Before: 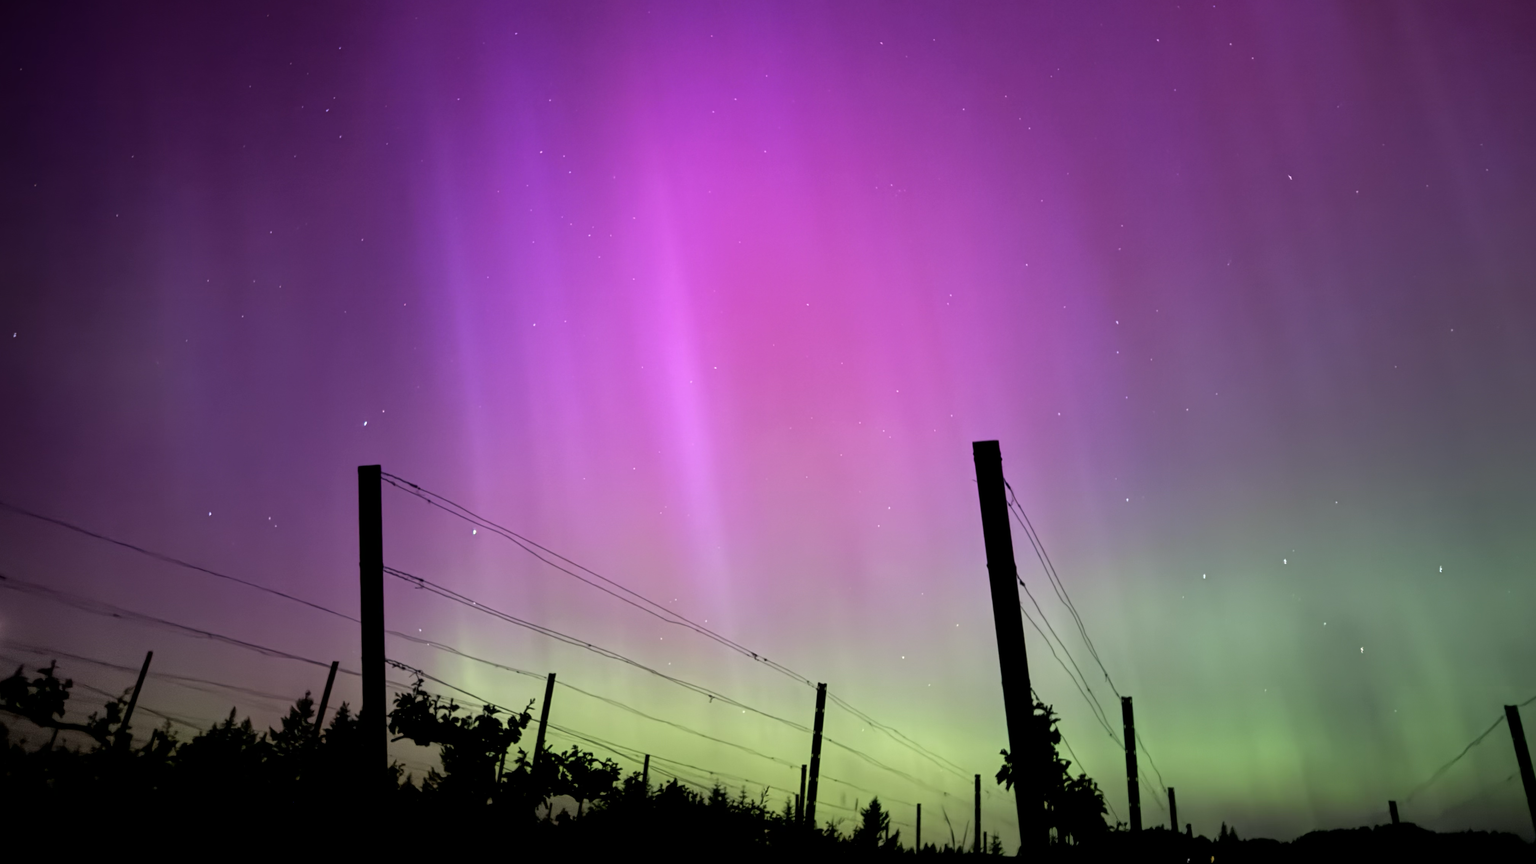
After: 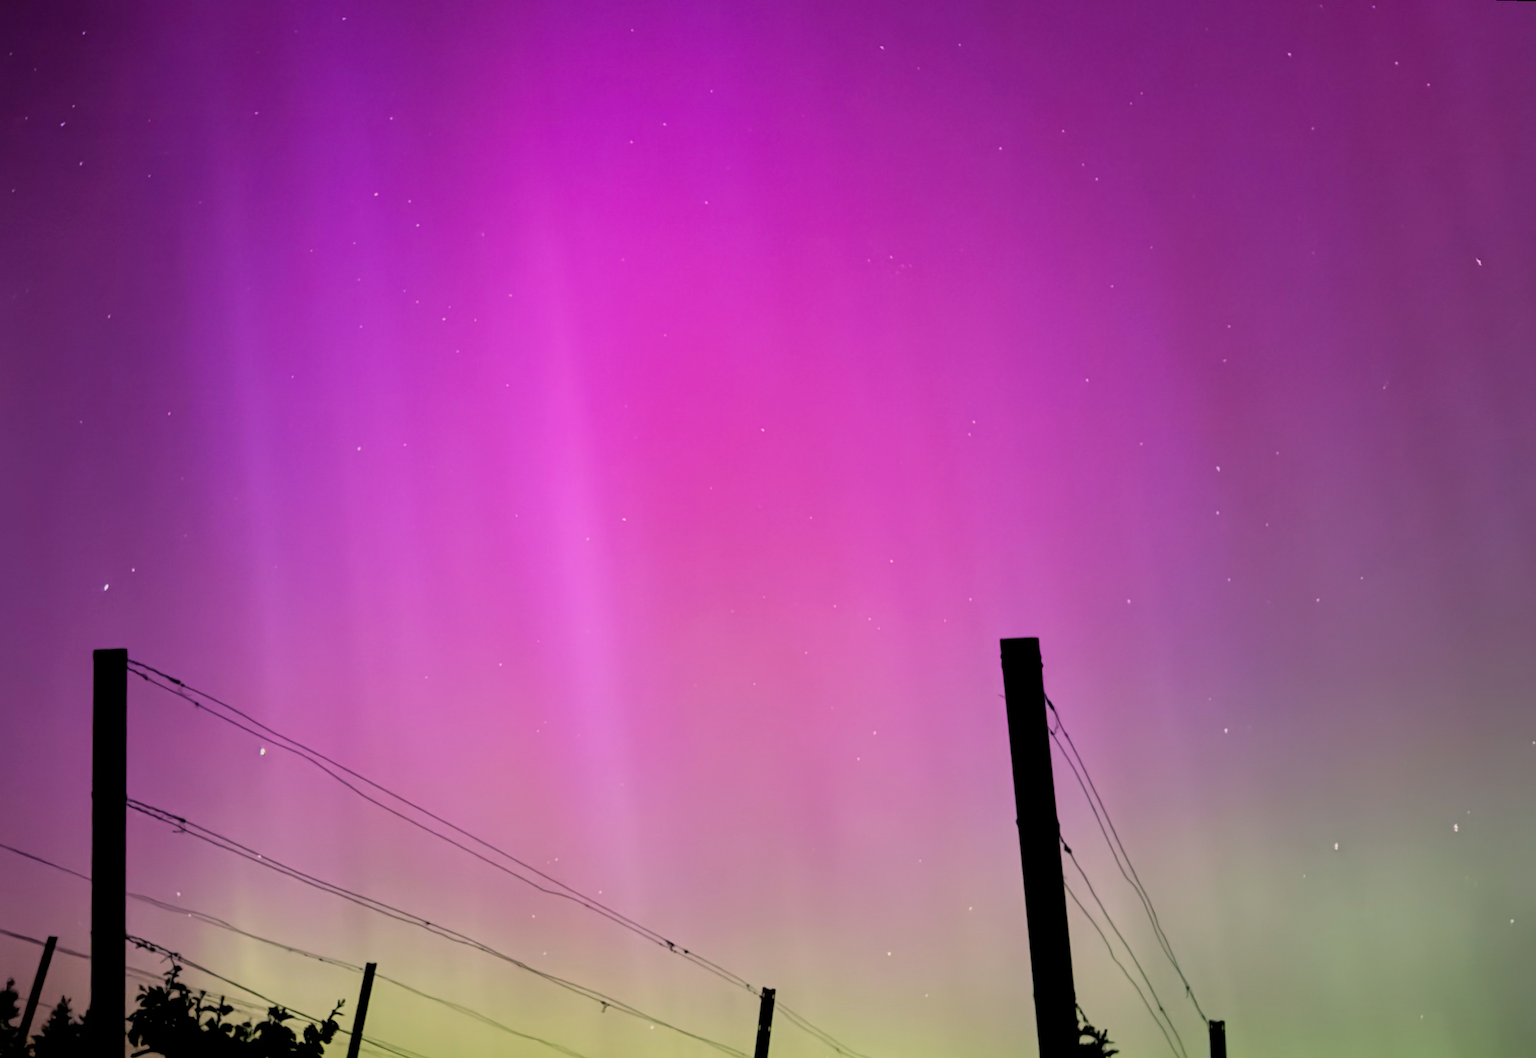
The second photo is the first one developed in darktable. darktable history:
rotate and perspective: rotation 1.57°, crop left 0.018, crop right 0.982, crop top 0.039, crop bottom 0.961
crop: left 18.479%, right 12.2%, bottom 13.971%
filmic rgb: hardness 4.17
color correction: highlights a* 14.52, highlights b* 4.84
